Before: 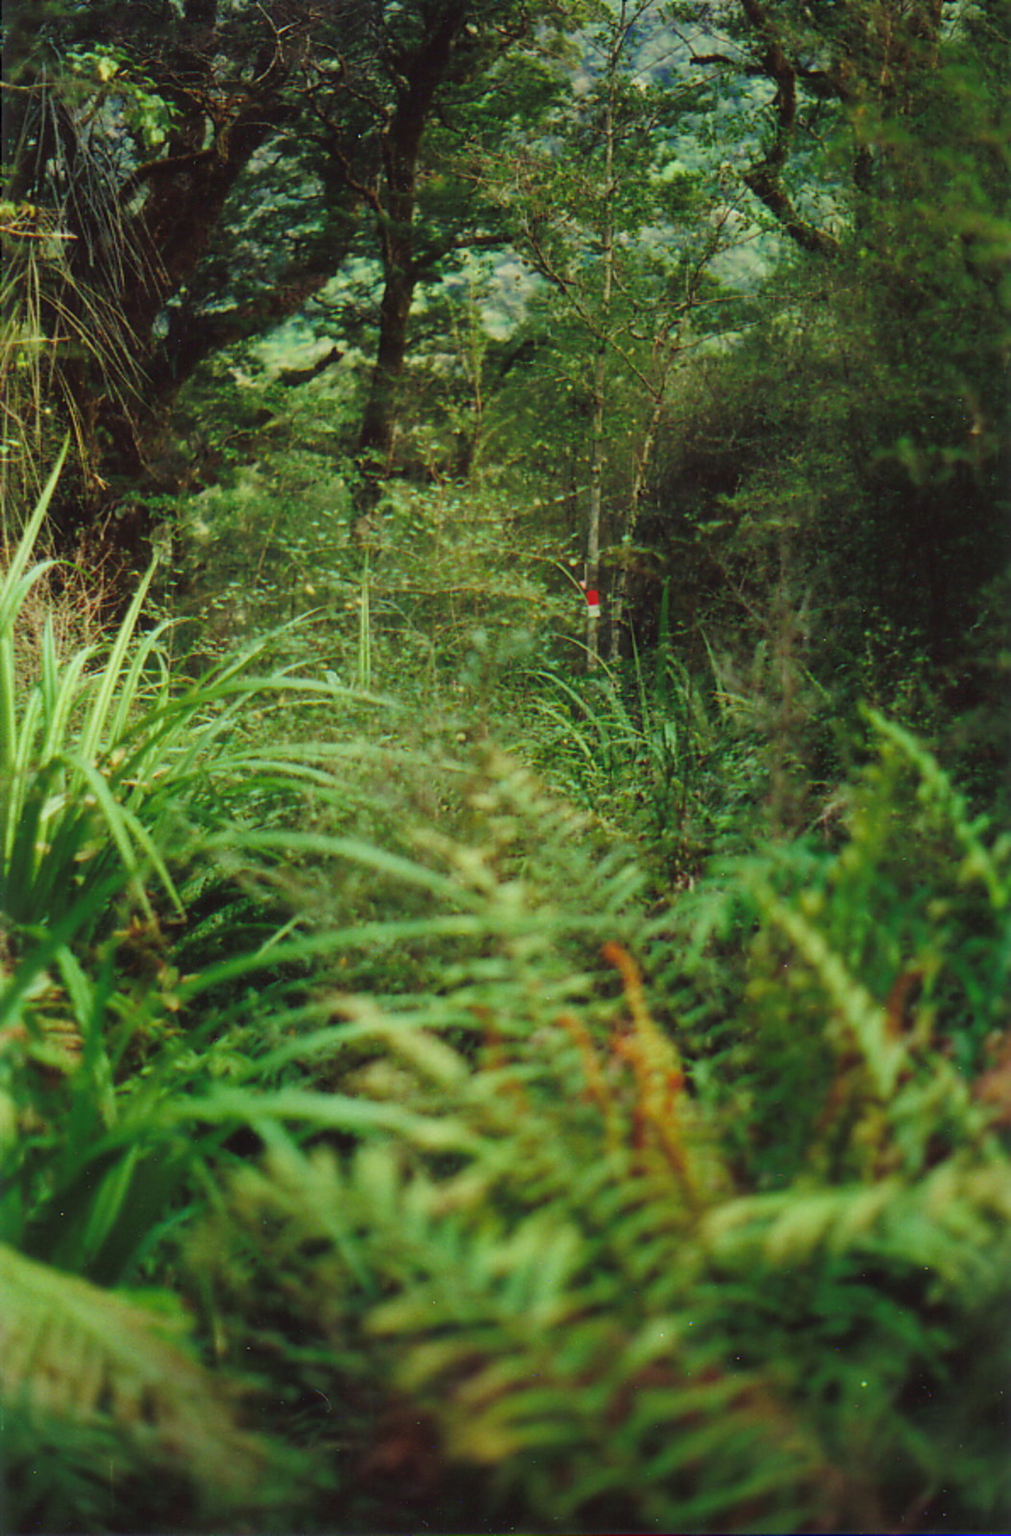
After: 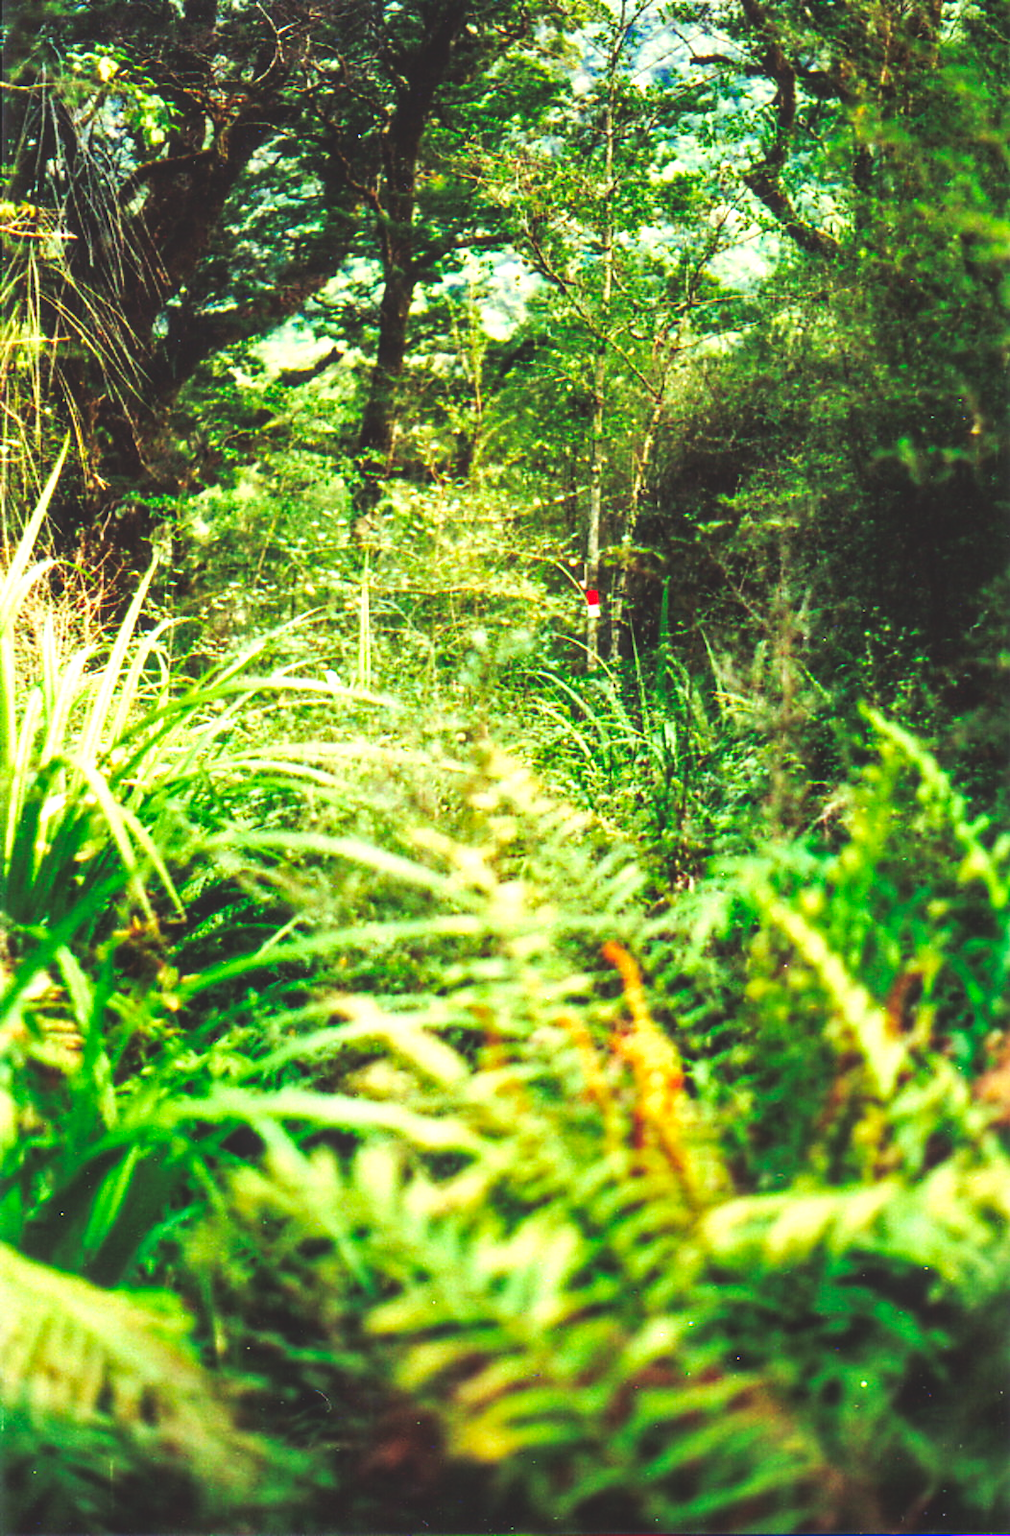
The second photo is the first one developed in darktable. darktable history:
local contrast: on, module defaults
tone curve: curves: ch0 [(0, 0) (0.003, 0.156) (0.011, 0.156) (0.025, 0.161) (0.044, 0.161) (0.069, 0.161) (0.1, 0.166) (0.136, 0.168) (0.177, 0.179) (0.224, 0.202) (0.277, 0.241) (0.335, 0.296) (0.399, 0.378) (0.468, 0.484) (0.543, 0.604) (0.623, 0.728) (0.709, 0.822) (0.801, 0.918) (0.898, 0.98) (1, 1)], preserve colors none
exposure: black level correction 0, exposure 1.2 EV, compensate exposure bias true, compensate highlight preservation false
